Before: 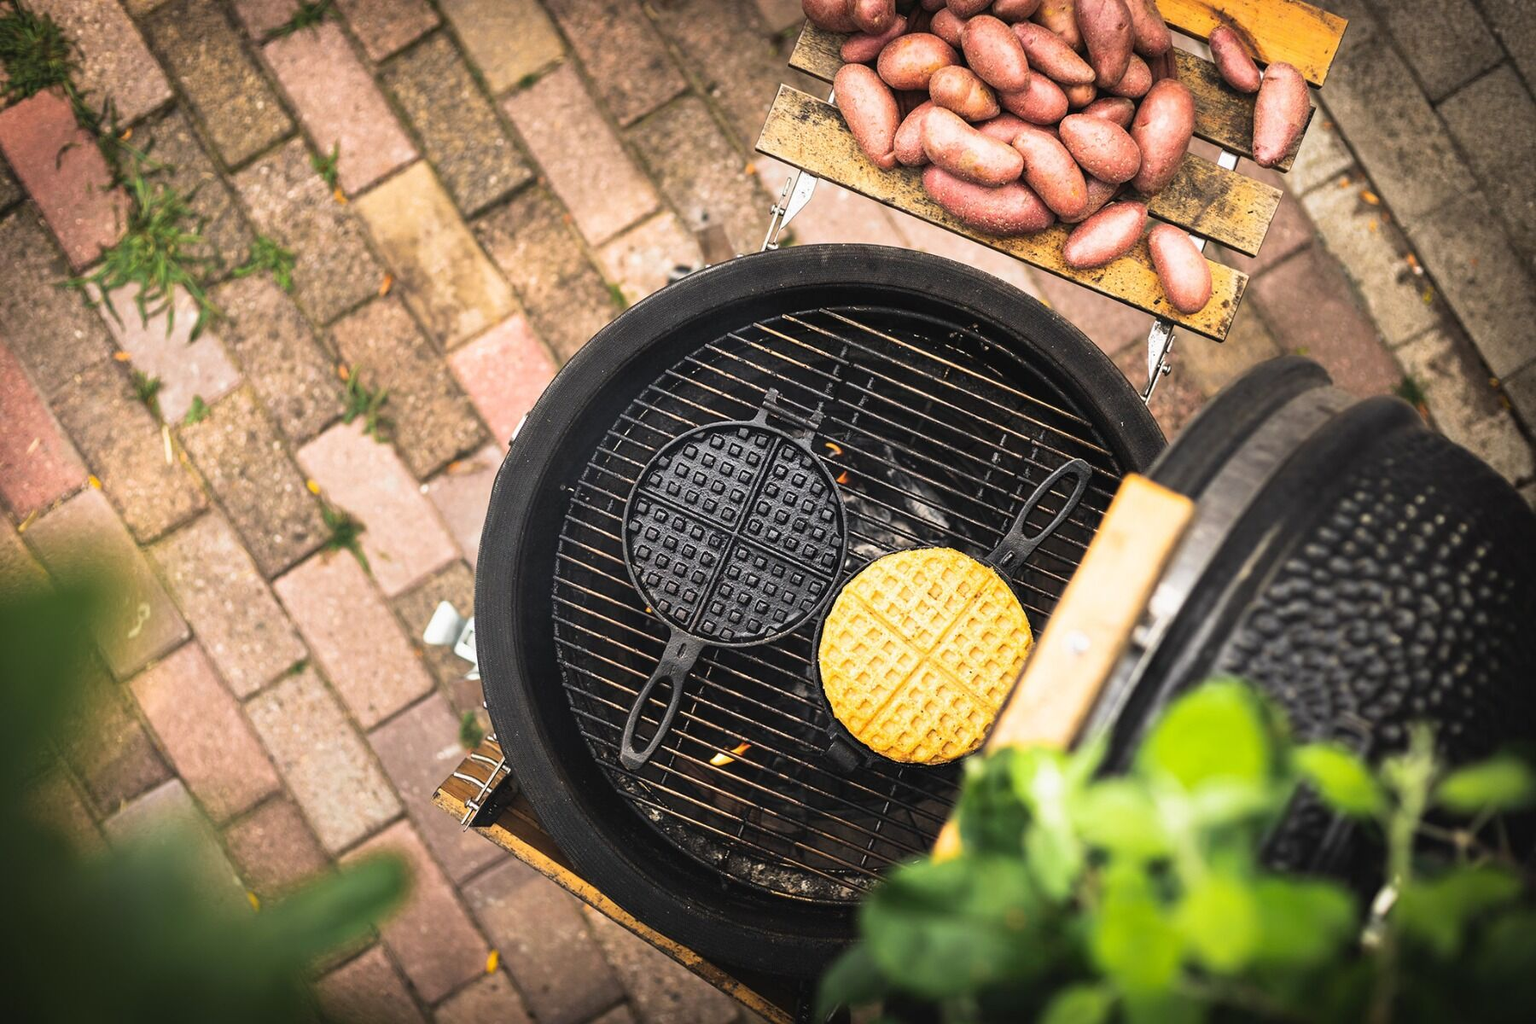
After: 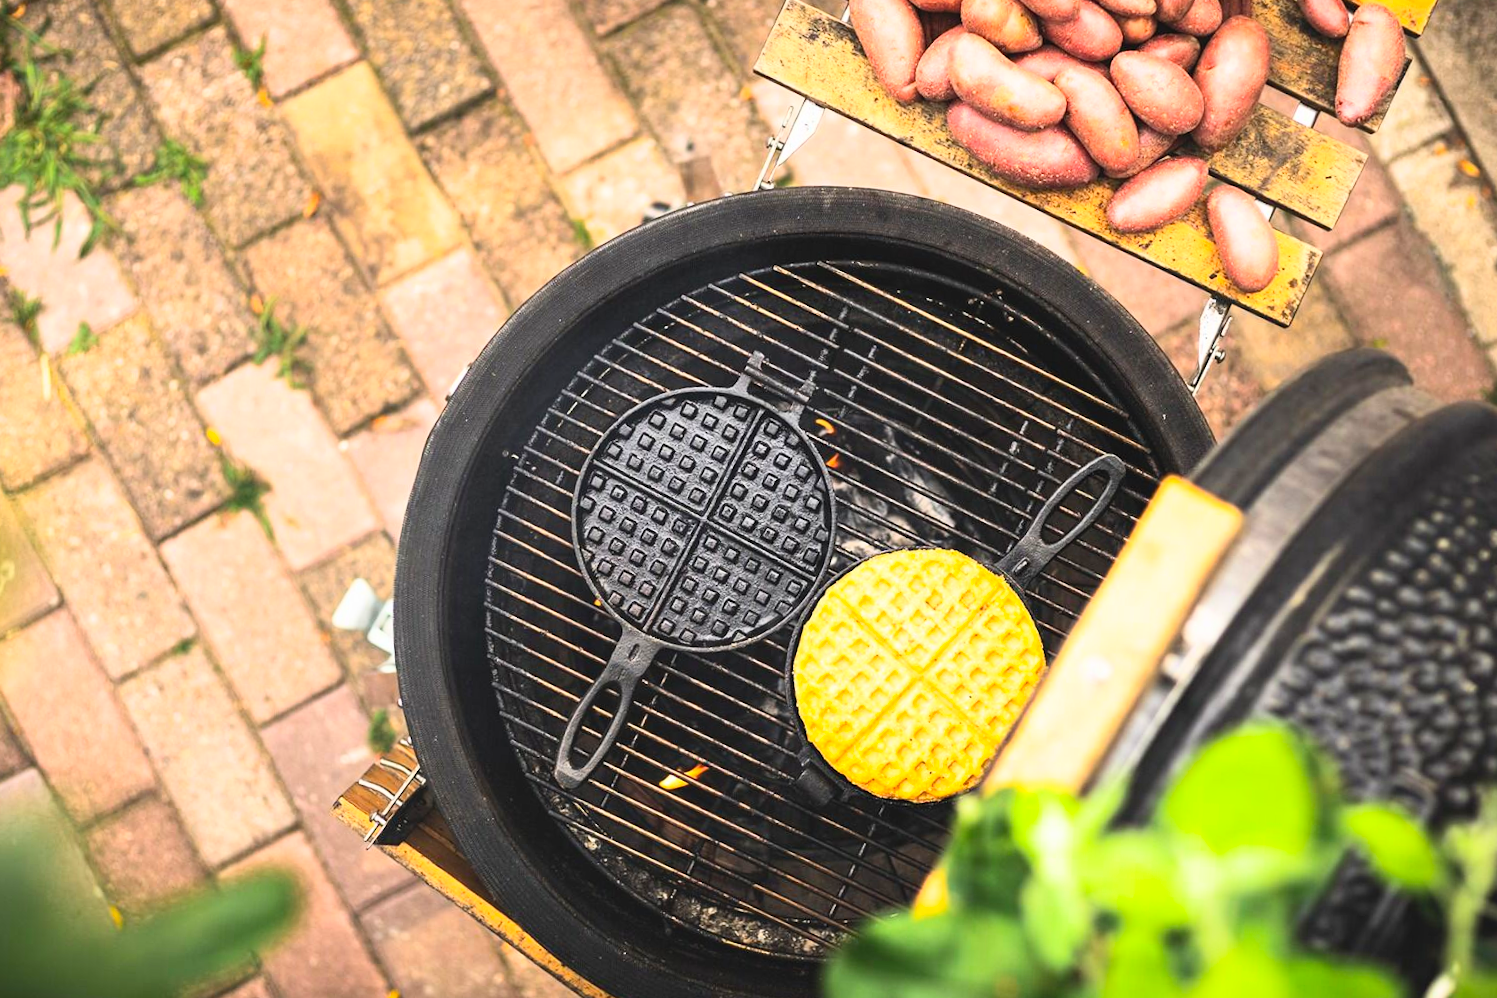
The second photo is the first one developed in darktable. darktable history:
contrast brightness saturation: contrast 0.24, brightness 0.26, saturation 0.39
crop and rotate: angle -3.27°, left 5.211%, top 5.211%, right 4.607%, bottom 4.607%
